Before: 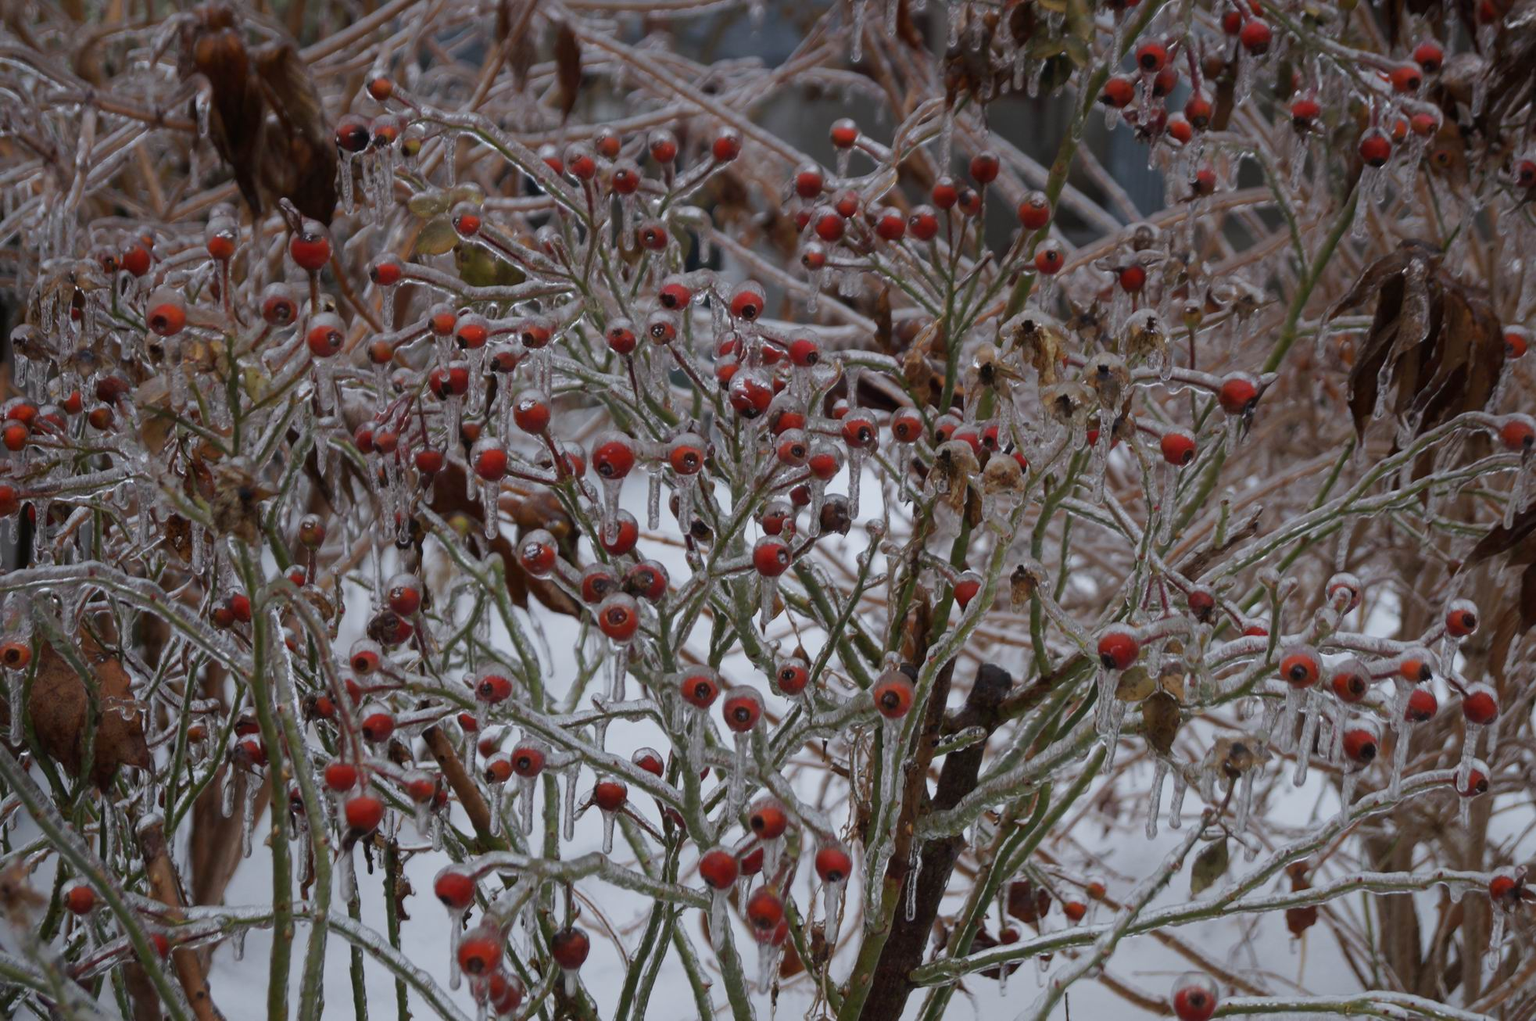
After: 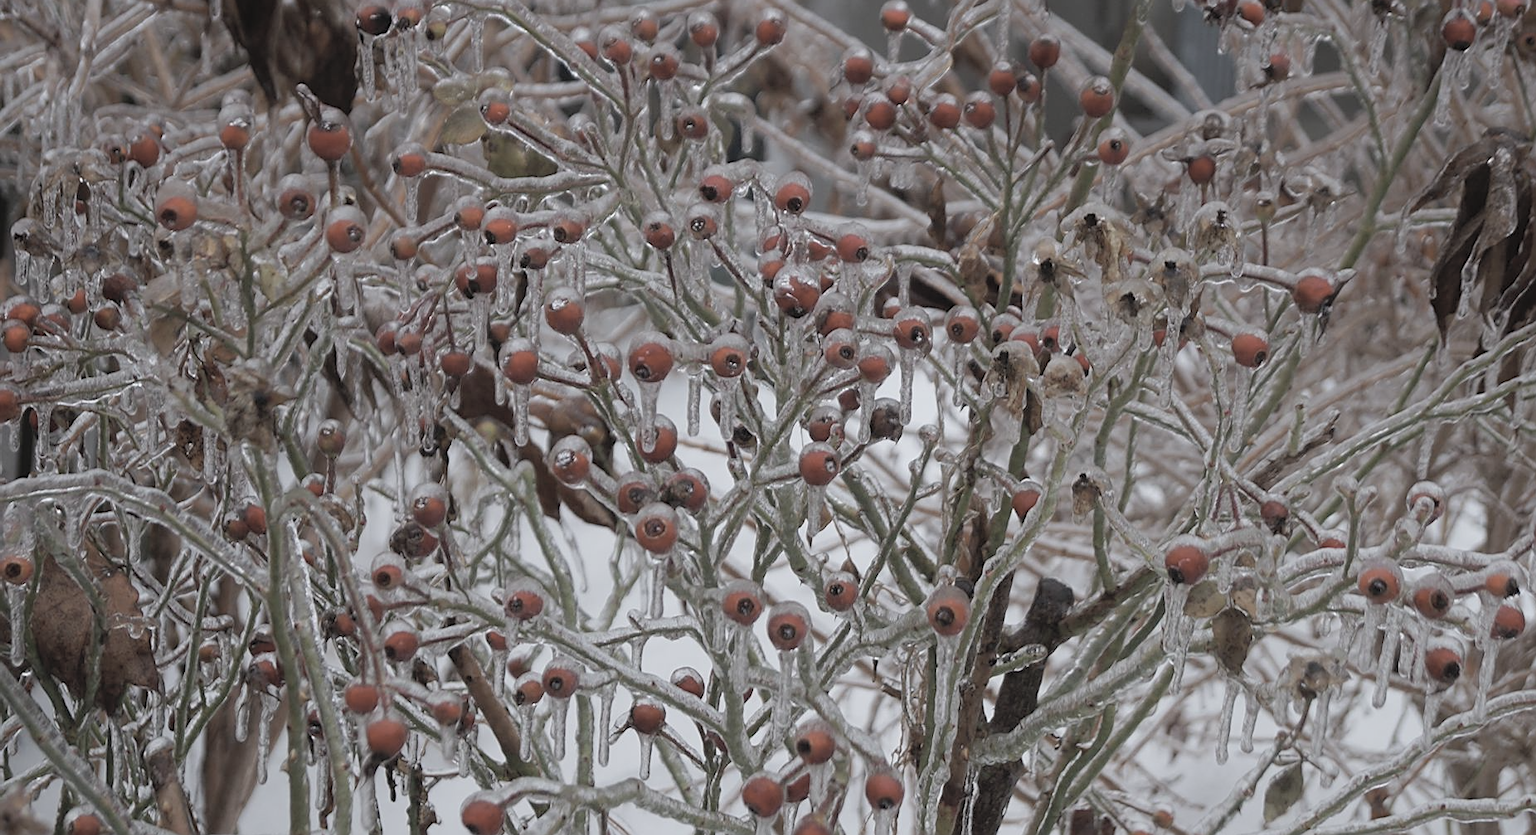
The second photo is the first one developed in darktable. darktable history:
contrast brightness saturation: brightness 0.18, saturation -0.5
local contrast: mode bilateral grid, contrast 100, coarseness 100, detail 91%, midtone range 0.2
sharpen: on, module defaults
crop and rotate: angle 0.03°, top 11.643%, right 5.651%, bottom 11.189%
